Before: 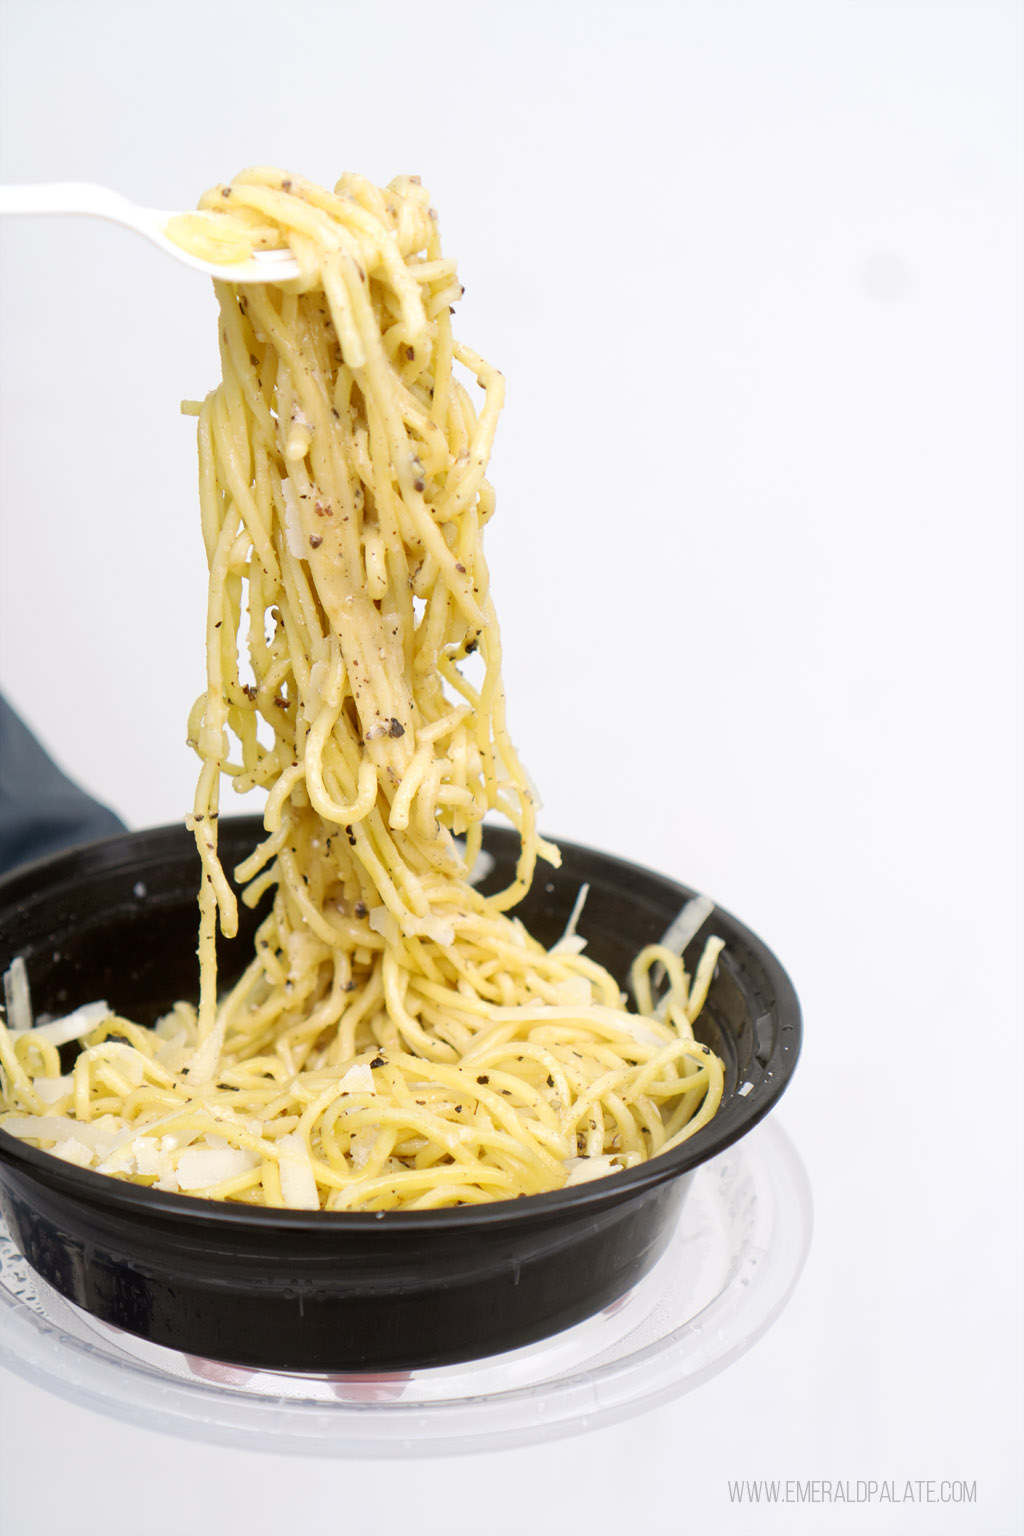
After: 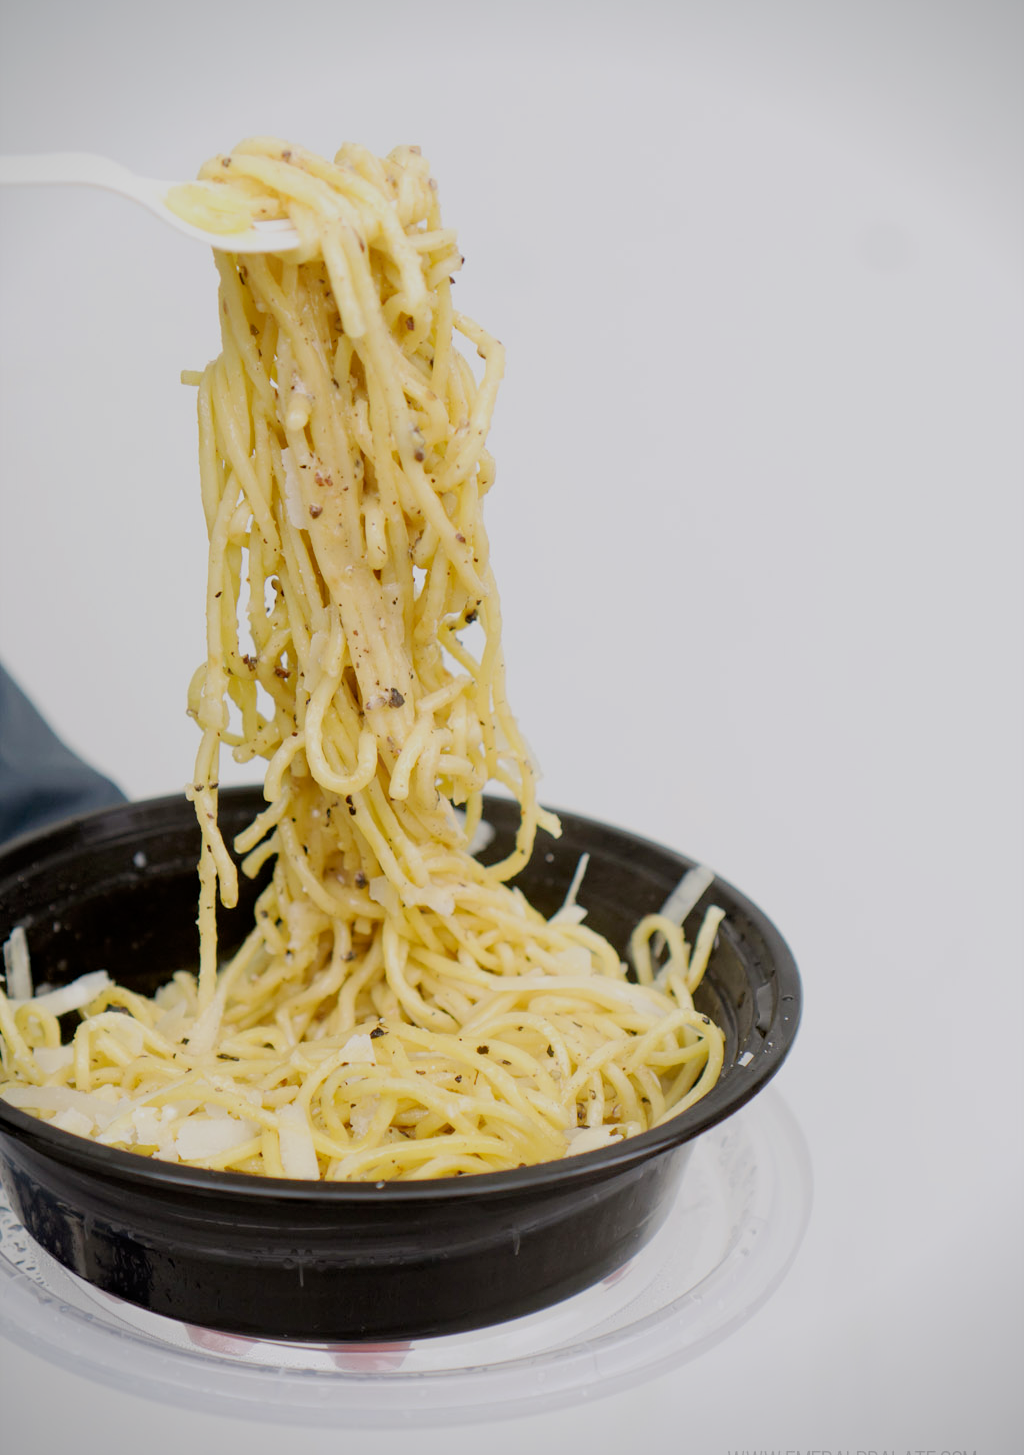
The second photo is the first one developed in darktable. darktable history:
haze removal: compatibility mode true, adaptive false
crop and rotate: top 1.977%, bottom 3.276%
filmic rgb: middle gray luminance 18.22%, black relative exposure -10.48 EV, white relative exposure 3.42 EV, target black luminance 0%, hardness 6.06, latitude 98.43%, contrast 0.84, shadows ↔ highlights balance 0.63%
vignetting: fall-off start 91.19%
